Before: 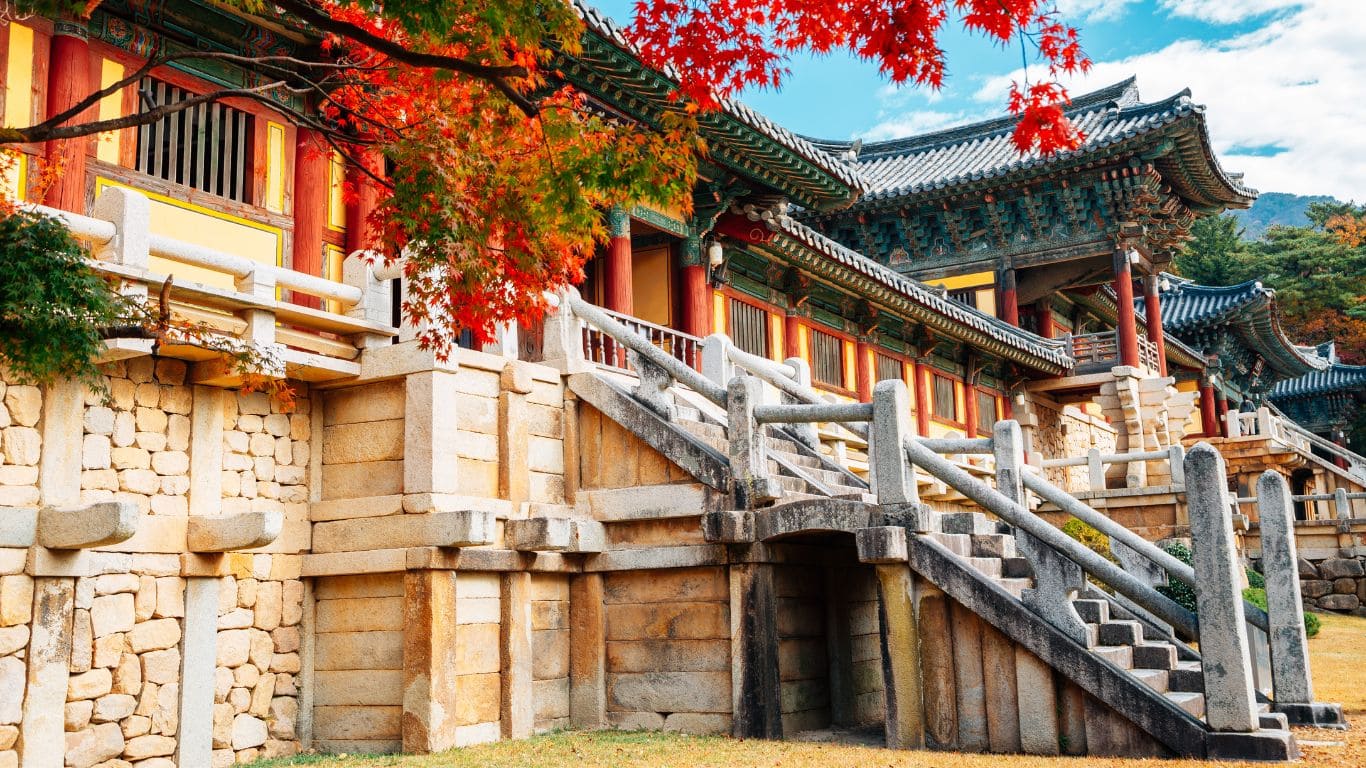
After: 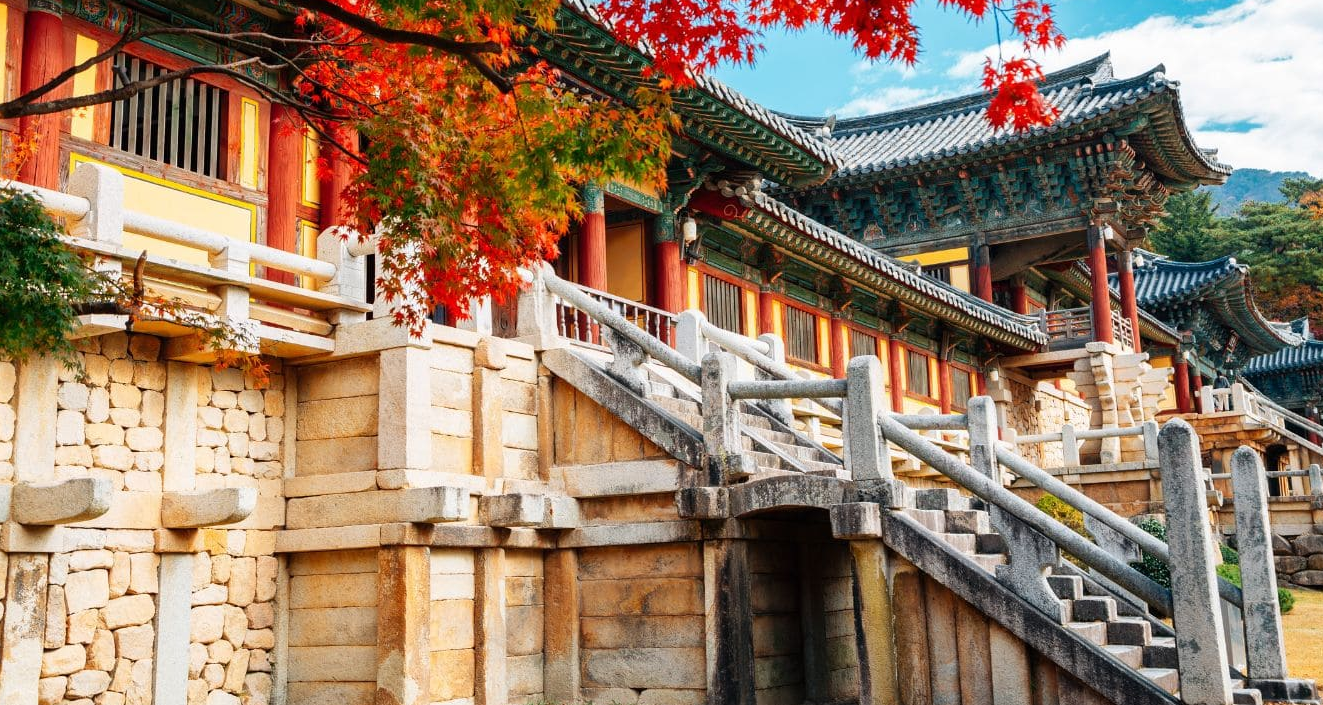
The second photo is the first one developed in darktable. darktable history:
crop: left 1.964%, top 3.251%, right 1.122%, bottom 4.933%
